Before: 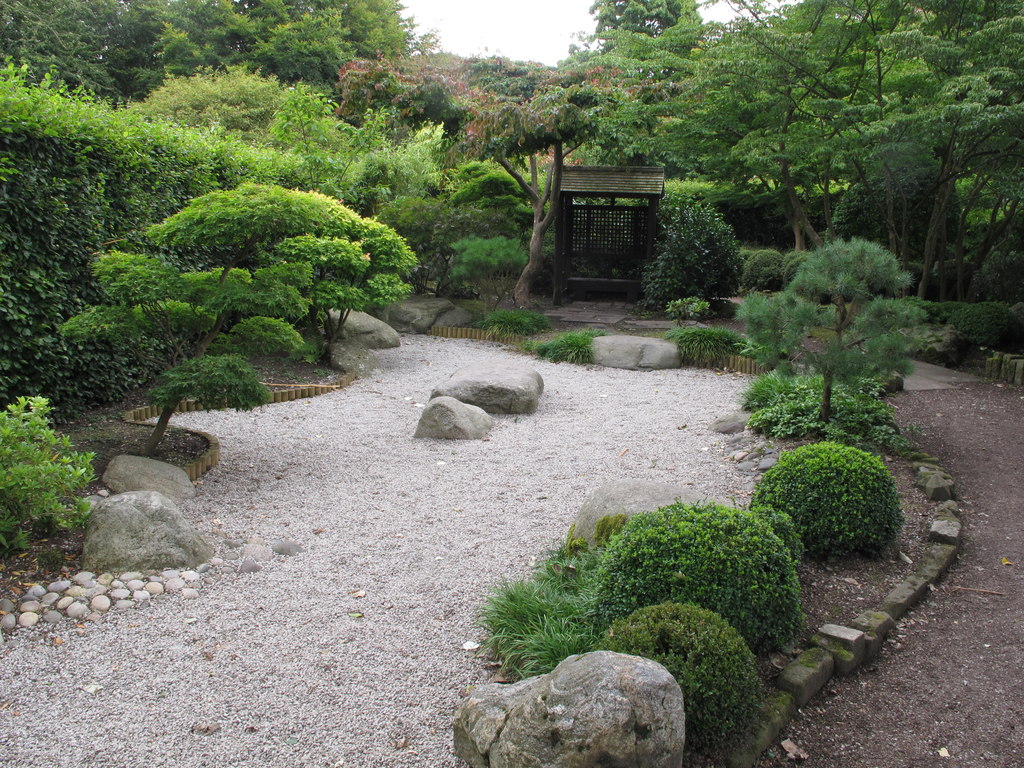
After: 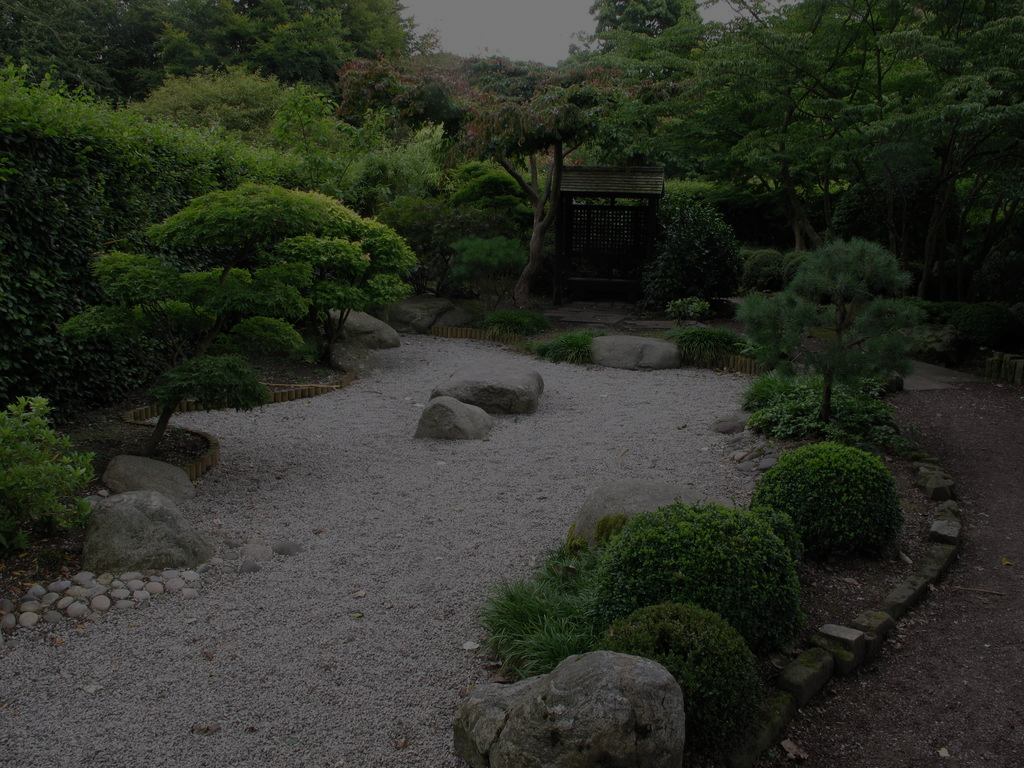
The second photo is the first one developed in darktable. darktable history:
exposure: exposure -2.419 EV, compensate highlight preservation false
color correction: highlights b* 0.023, saturation 0.975
